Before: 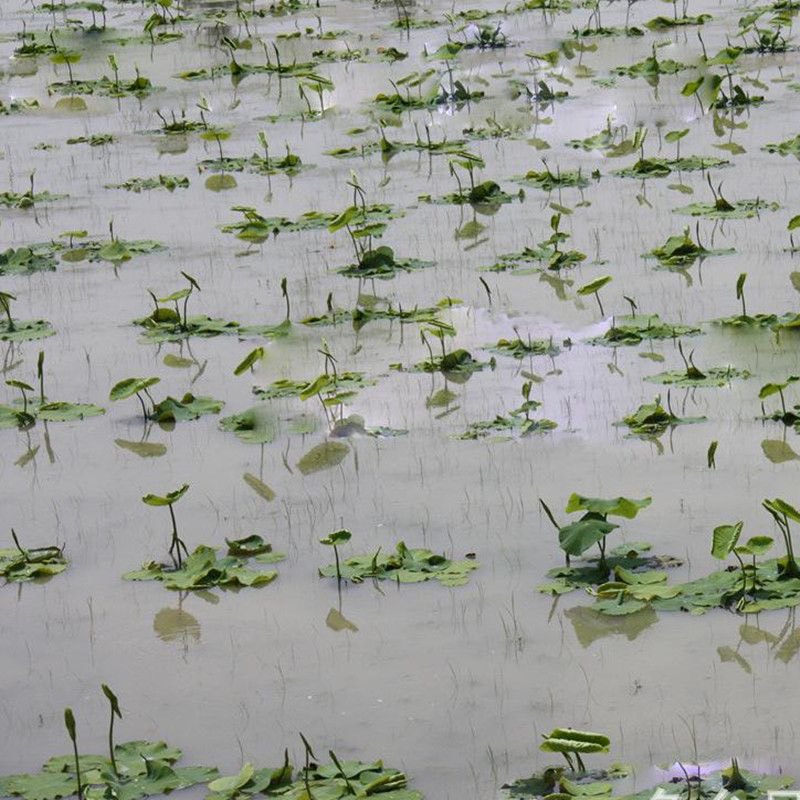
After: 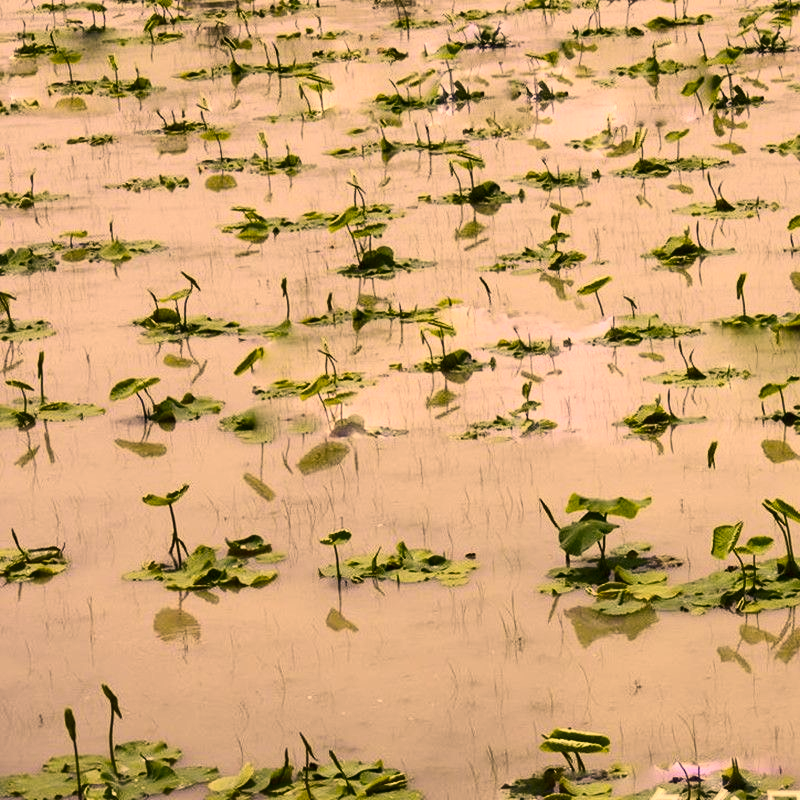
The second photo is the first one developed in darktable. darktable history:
color correction: highlights a* 18.31, highlights b* 34.9, shadows a* 1.94, shadows b* 6.12, saturation 1.05
contrast brightness saturation: contrast 0.286
